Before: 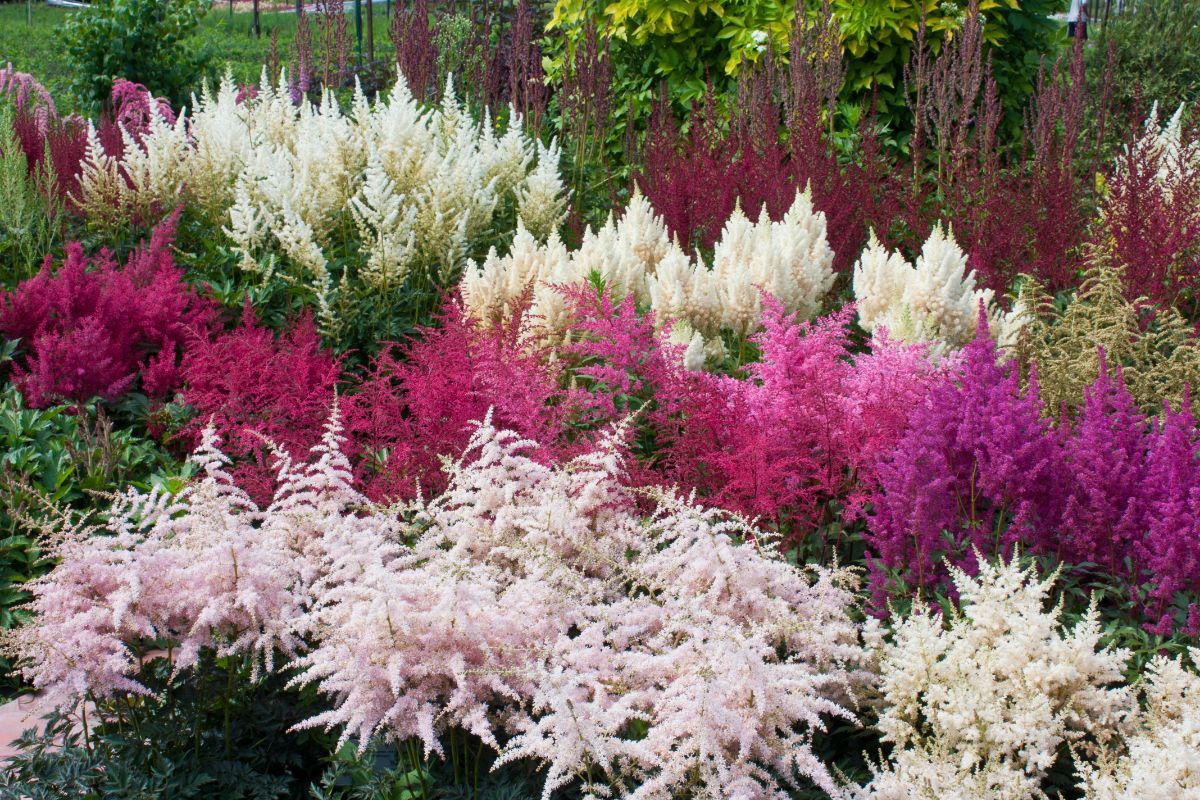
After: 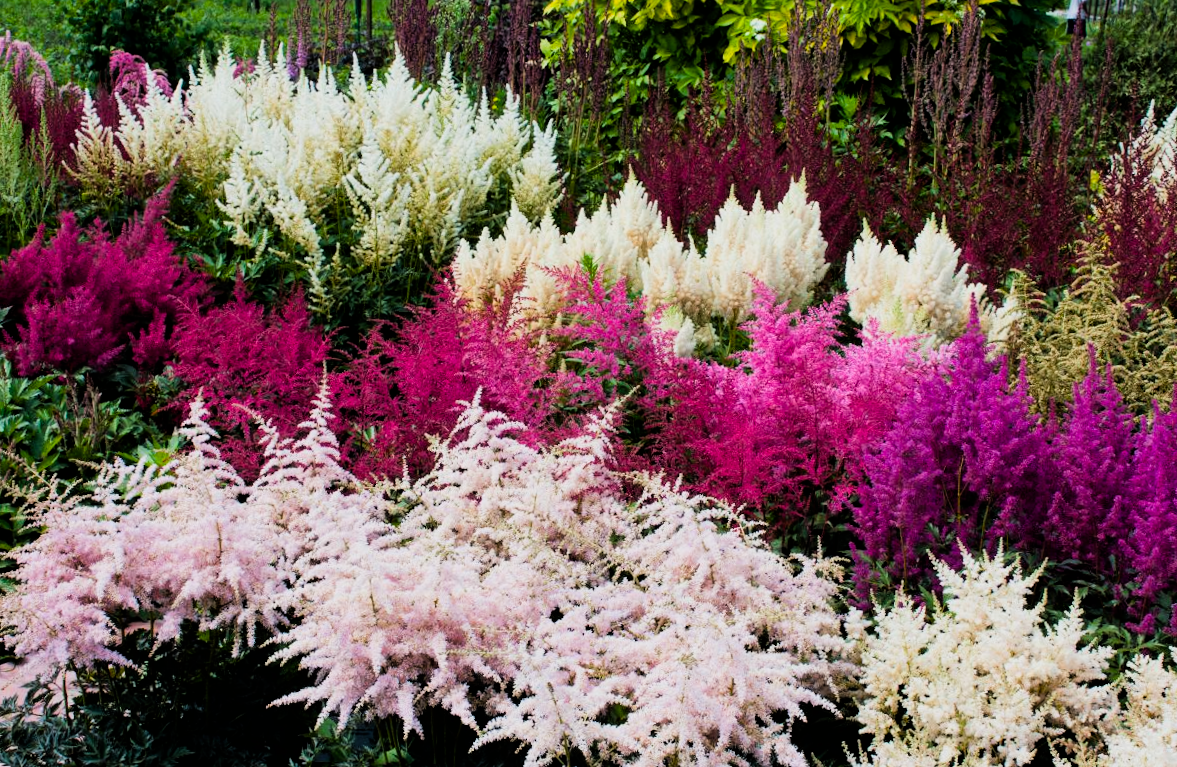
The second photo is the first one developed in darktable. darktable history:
rotate and perspective: rotation 1.57°, crop left 0.018, crop right 0.982, crop top 0.039, crop bottom 0.961
color balance rgb: perceptual saturation grading › global saturation 20%, global vibrance 20%
filmic rgb: black relative exposure -5 EV, white relative exposure 3.5 EV, hardness 3.19, contrast 1.4, highlights saturation mix -30%
